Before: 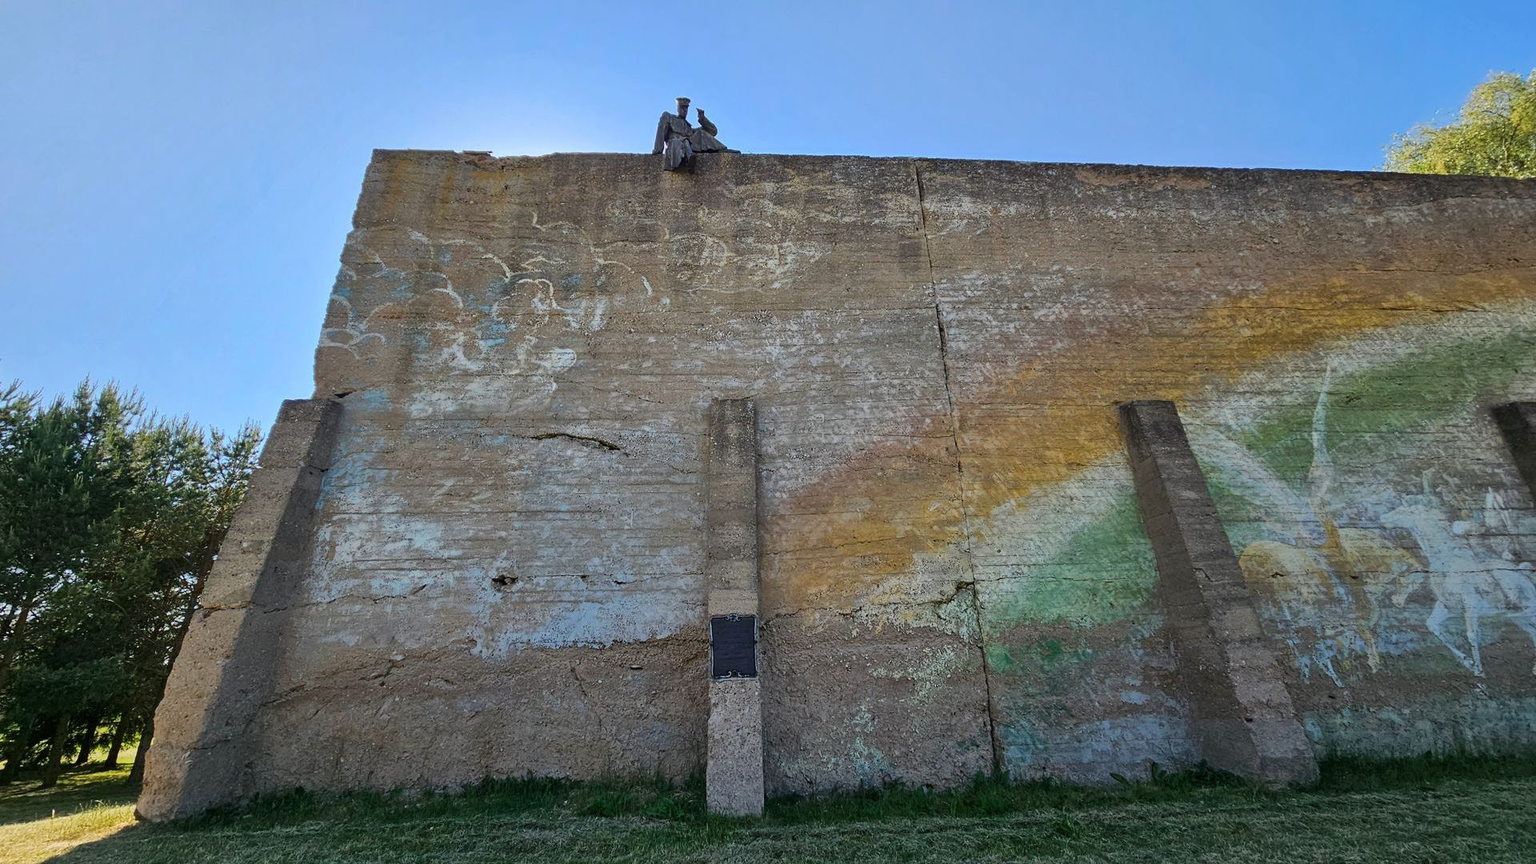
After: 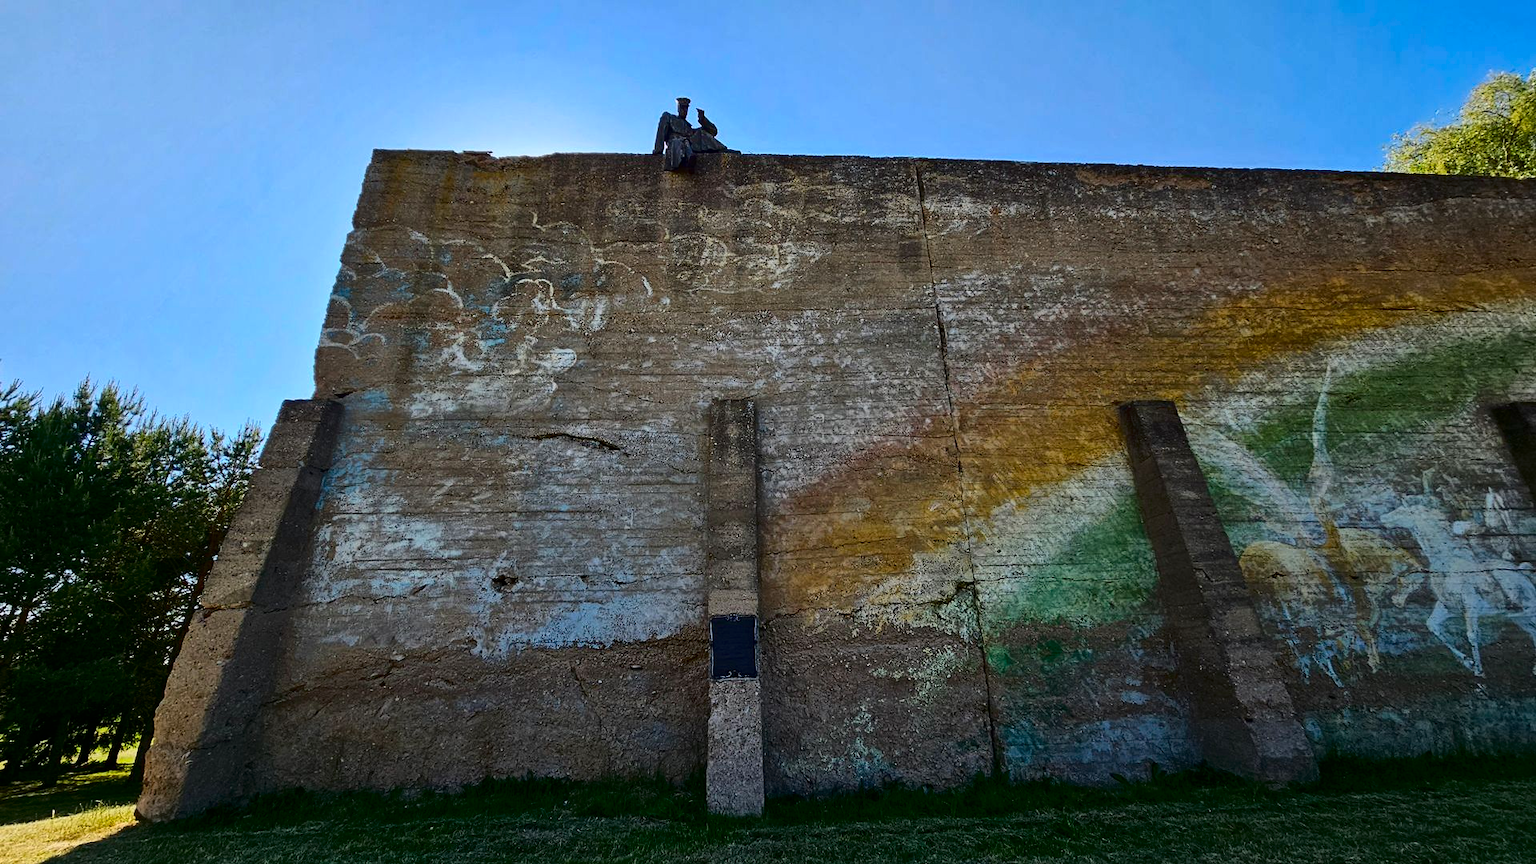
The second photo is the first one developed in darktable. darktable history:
contrast brightness saturation: contrast 0.217, brightness -0.193, saturation 0.238
